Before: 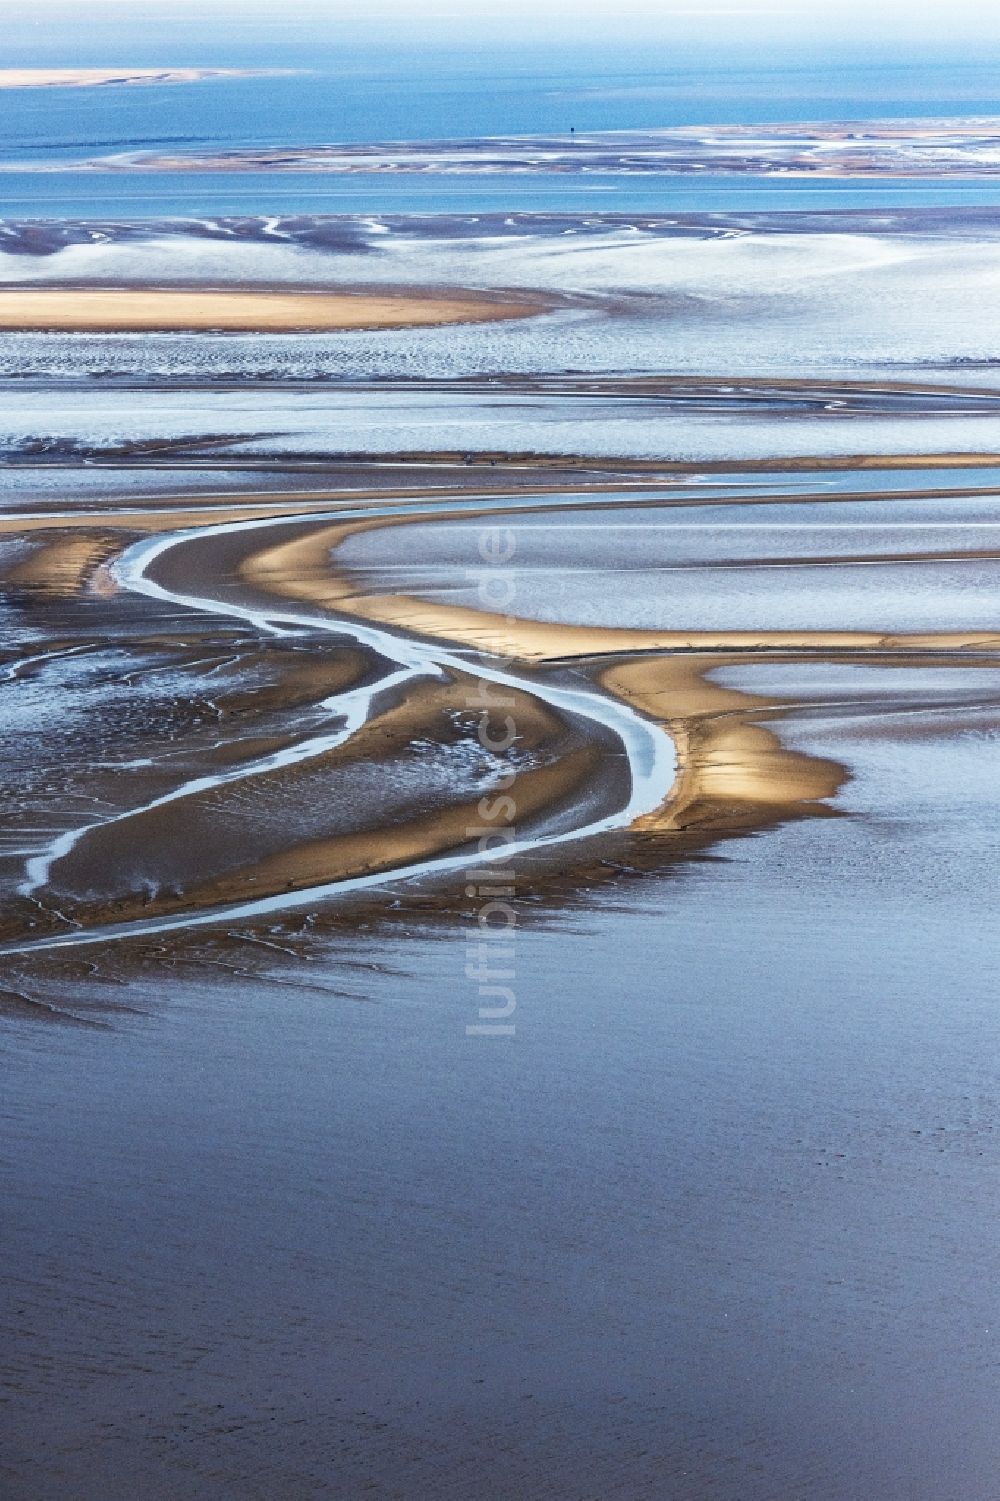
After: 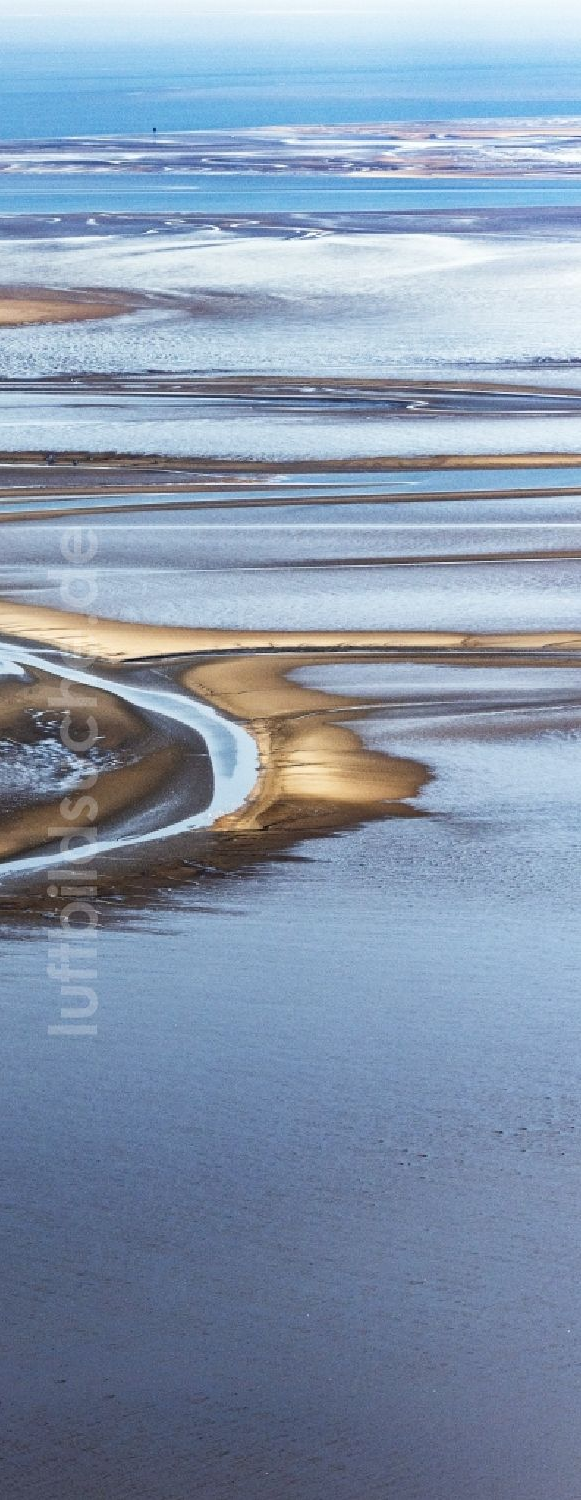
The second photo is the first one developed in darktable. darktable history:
crop: left 41.828%
